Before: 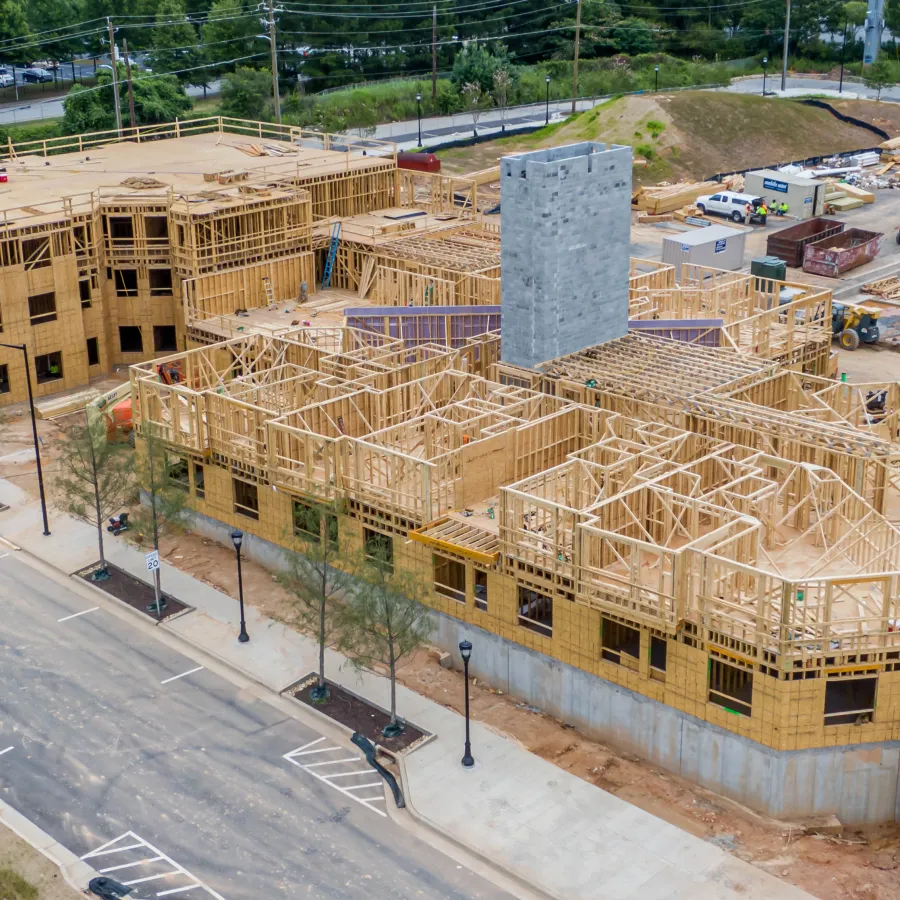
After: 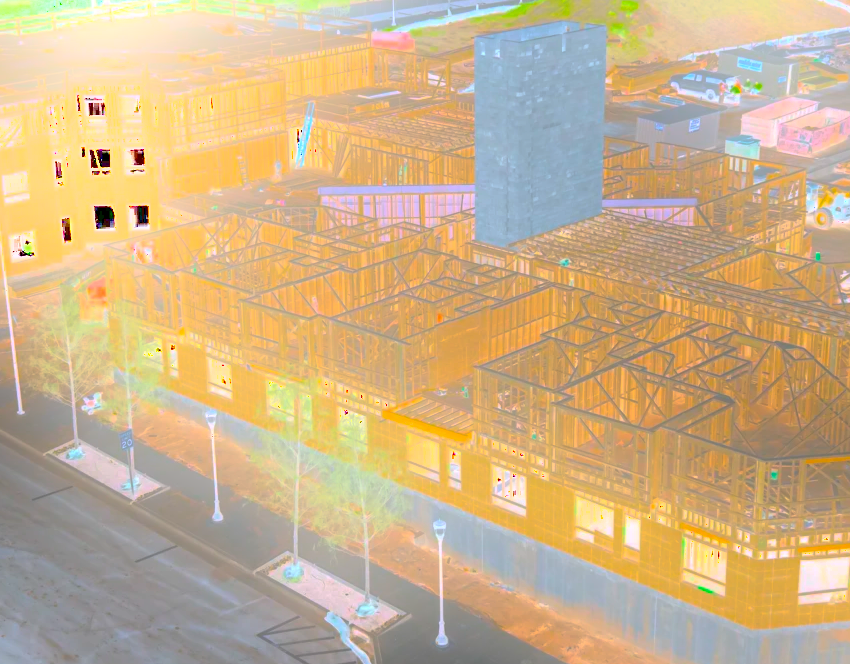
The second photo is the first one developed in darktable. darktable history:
crop and rotate: left 2.953%, top 13.49%, right 2.534%, bottom 12.662%
shadows and highlights: shadows 36.82, highlights -27.43, soften with gaussian
exposure: exposure 7.935 EV, compensate exposure bias true, compensate highlight preservation false
tone curve: curves: ch0 [(0.017, 0) (0.107, 0.071) (0.295, 0.264) (0.447, 0.507) (0.54, 0.618) (0.733, 0.791) (0.879, 0.898) (1, 0.97)]; ch1 [(0, 0) (0.393, 0.415) (0.447, 0.448) (0.485, 0.497) (0.523, 0.515) (0.544, 0.55) (0.59, 0.609) (0.686, 0.686) (1, 1)]; ch2 [(0, 0) (0.369, 0.388) (0.449, 0.431) (0.499, 0.5) (0.521, 0.505) (0.53, 0.538) (0.579, 0.601) (0.669, 0.733) (1, 1)], preserve colors none
